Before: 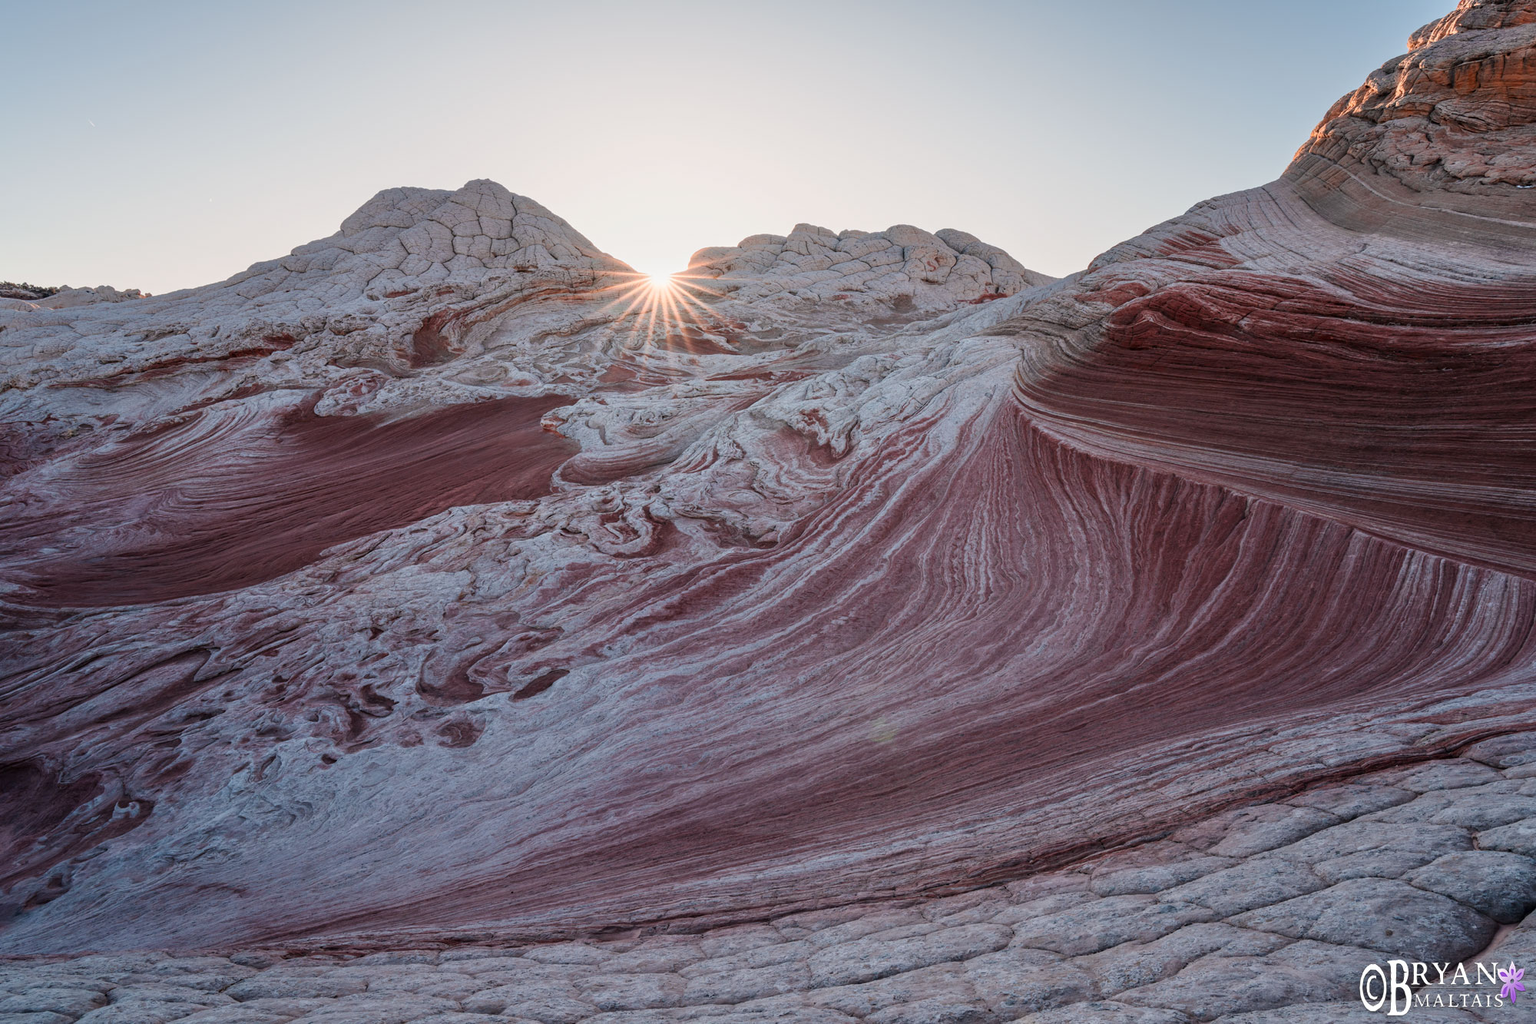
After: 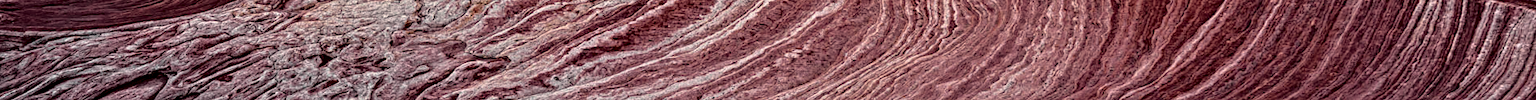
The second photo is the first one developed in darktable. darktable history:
local contrast: highlights 59%, detail 145%
white balance: red 1.138, green 0.996, blue 0.812
crop and rotate: top 59.084%, bottom 30.916%
exposure: compensate highlight preservation false
rotate and perspective: rotation 0.062°, lens shift (vertical) 0.115, lens shift (horizontal) -0.133, crop left 0.047, crop right 0.94, crop top 0.061, crop bottom 0.94
tone curve: curves: ch0 [(0, 0.009) (0.105, 0.08) (0.195, 0.18) (0.283, 0.316) (0.384, 0.434) (0.485, 0.531) (0.638, 0.69) (0.81, 0.872) (1, 0.977)]; ch1 [(0, 0) (0.161, 0.092) (0.35, 0.33) (0.379, 0.401) (0.456, 0.469) (0.498, 0.502) (0.52, 0.536) (0.586, 0.617) (0.635, 0.655) (1, 1)]; ch2 [(0, 0) (0.371, 0.362) (0.437, 0.437) (0.483, 0.484) (0.53, 0.515) (0.56, 0.571) (0.622, 0.606) (1, 1)], color space Lab, independent channels, preserve colors none
contrast equalizer: octaves 7, y [[0.5, 0.542, 0.583, 0.625, 0.667, 0.708], [0.5 ×6], [0.5 ×6], [0 ×6], [0 ×6]]
